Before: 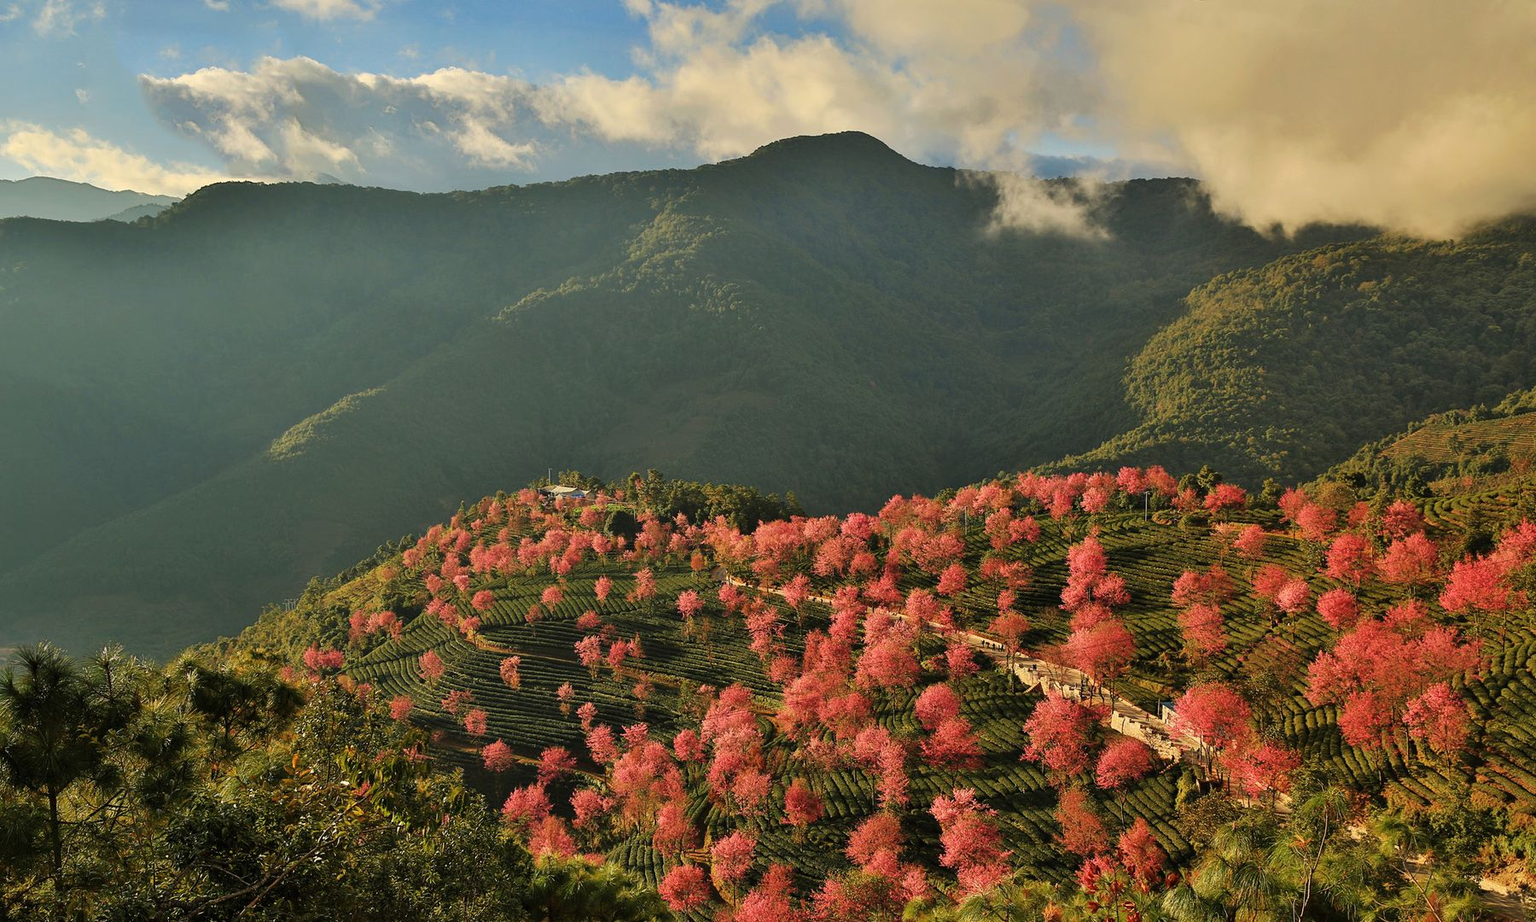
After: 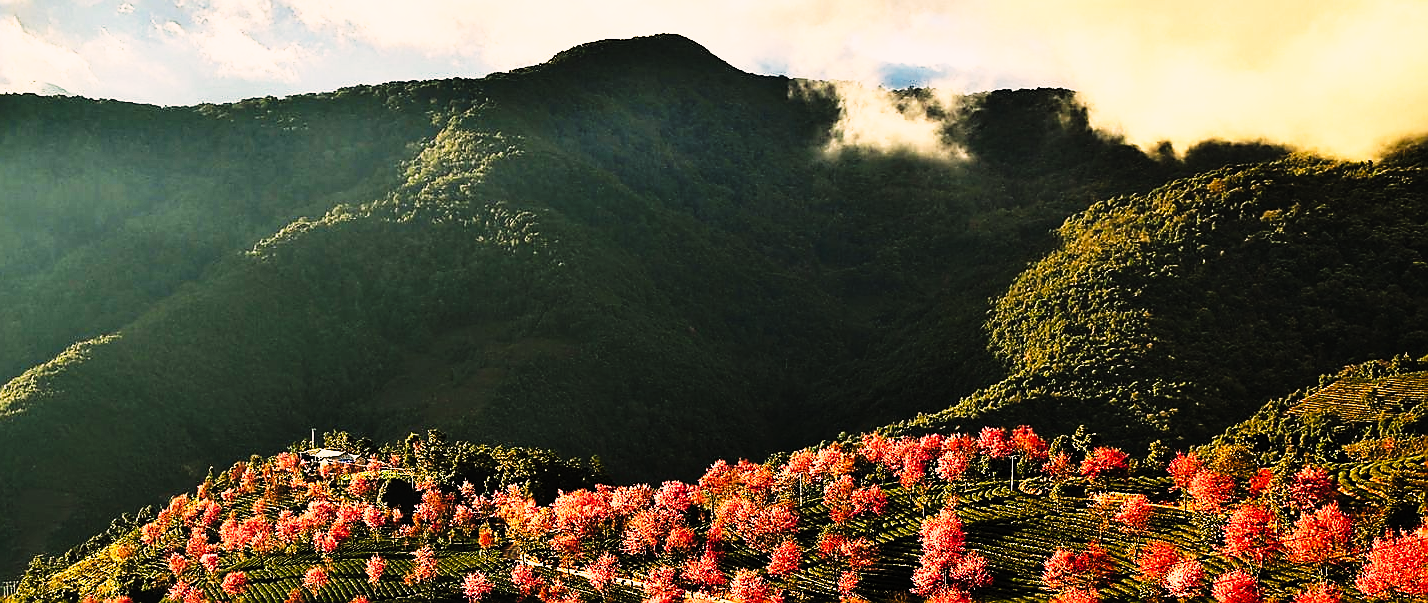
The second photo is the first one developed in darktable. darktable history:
exposure: black level correction 0, exposure -0.736 EV, compensate highlight preservation false
crop: left 18.401%, top 11.123%, right 2.214%, bottom 33.043%
contrast brightness saturation: contrast 0.106, saturation -0.163
sharpen: radius 1.369, amount 1.252, threshold 0.827
tone curve: curves: ch0 [(0, 0) (0.003, 0.001) (0.011, 0.005) (0.025, 0.01) (0.044, 0.016) (0.069, 0.019) (0.1, 0.024) (0.136, 0.03) (0.177, 0.045) (0.224, 0.071) (0.277, 0.122) (0.335, 0.202) (0.399, 0.326) (0.468, 0.471) (0.543, 0.638) (0.623, 0.798) (0.709, 0.913) (0.801, 0.97) (0.898, 0.983) (1, 1)], preserve colors none
color correction: highlights a* 5.84, highlights b* 4.75
base curve: curves: ch0 [(0, 0) (0.088, 0.125) (0.176, 0.251) (0.354, 0.501) (0.613, 0.749) (1, 0.877)]
tone equalizer: -8 EV -0.782 EV, -7 EV -0.691 EV, -6 EV -0.62 EV, -5 EV -0.376 EV, -3 EV 0.39 EV, -2 EV 0.6 EV, -1 EV 0.676 EV, +0 EV 0.727 EV
